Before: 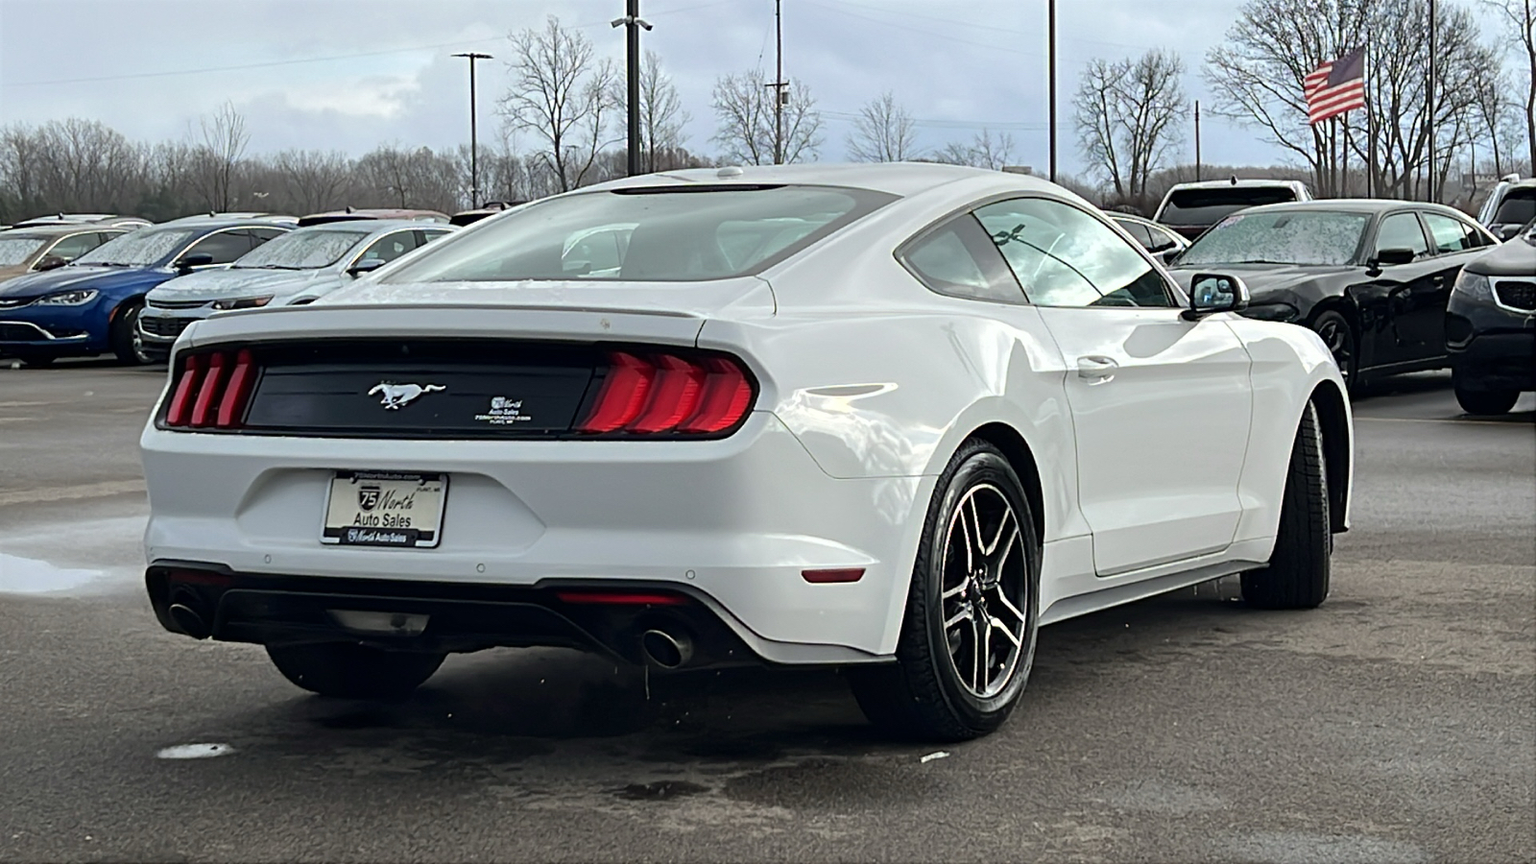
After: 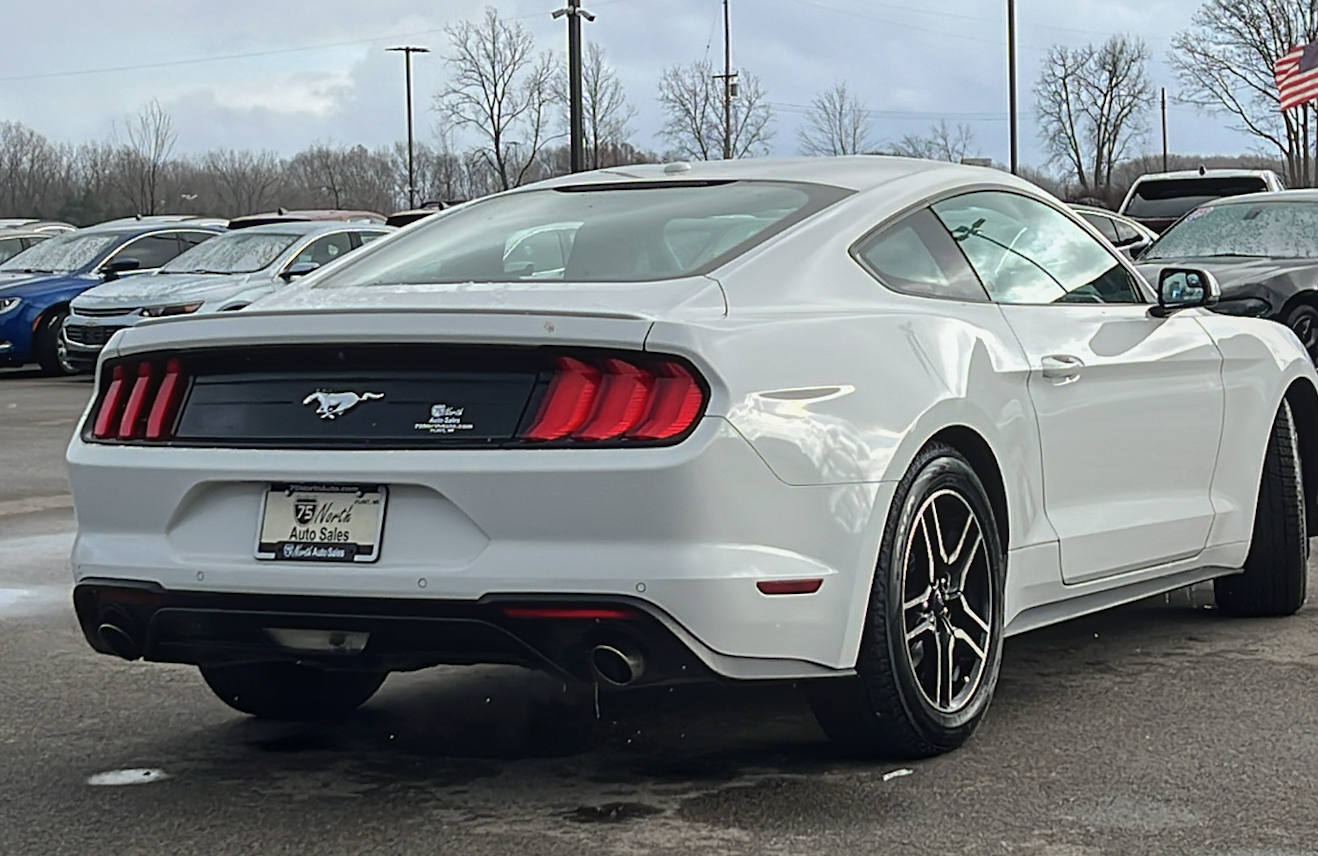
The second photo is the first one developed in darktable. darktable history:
exposure: exposure -0.04 EV, compensate exposure bias true, compensate highlight preservation false
crop and rotate: angle 0.638°, left 4.136%, top 0.416%, right 11.823%, bottom 2.557%
local contrast: detail 109%
sharpen: amount 0.211
